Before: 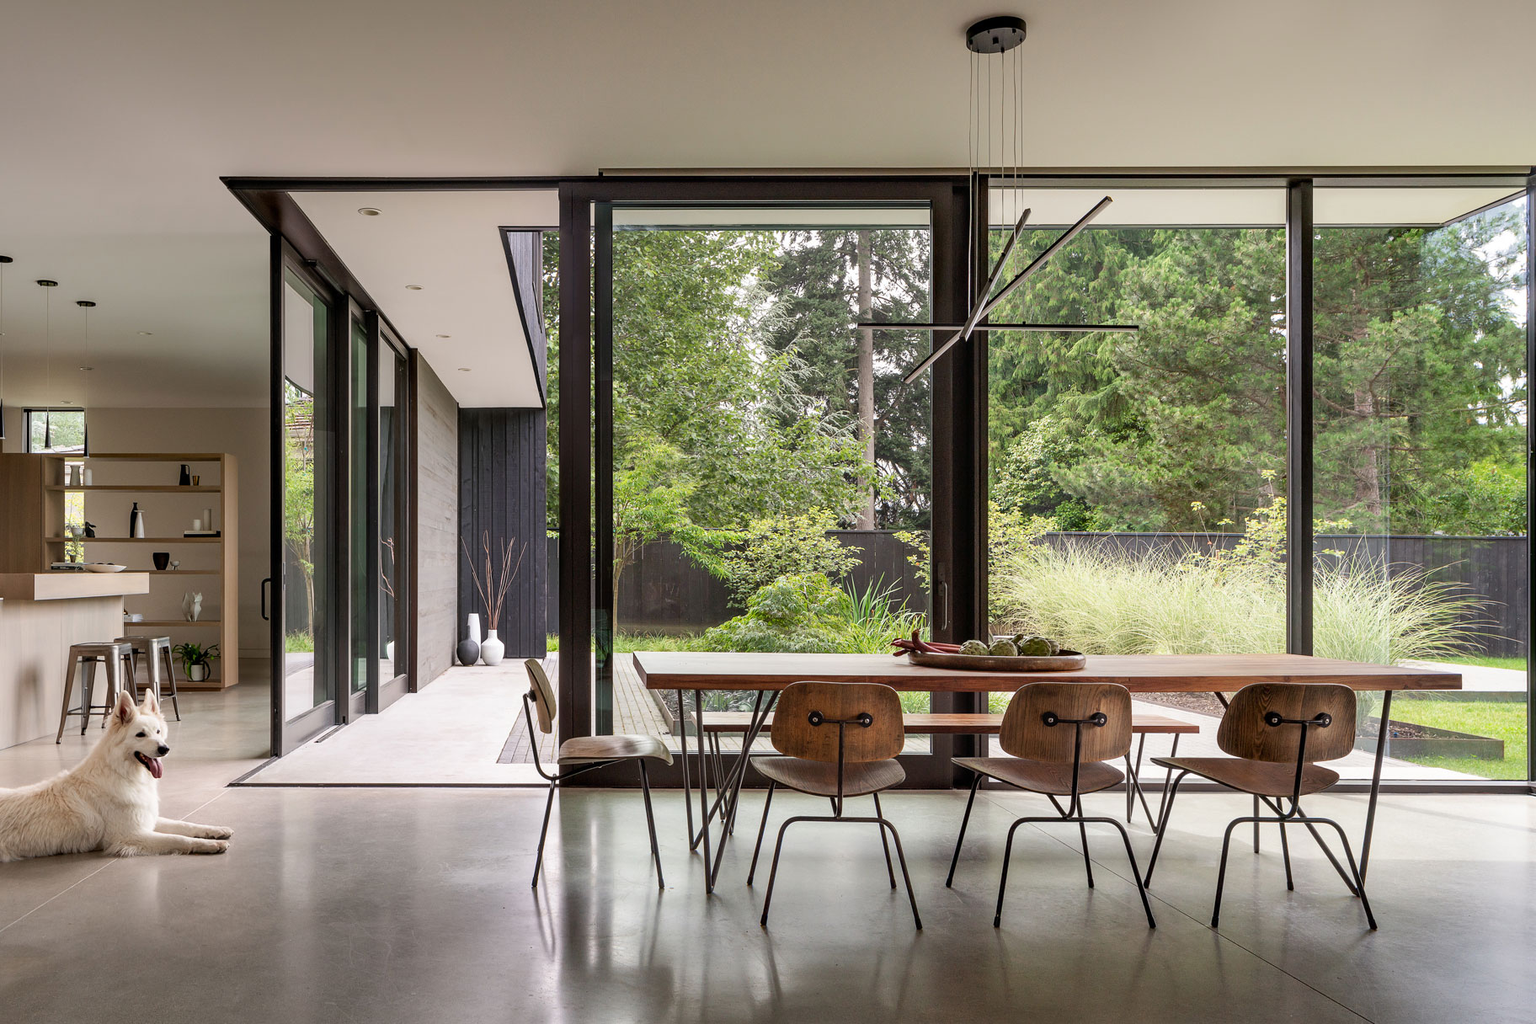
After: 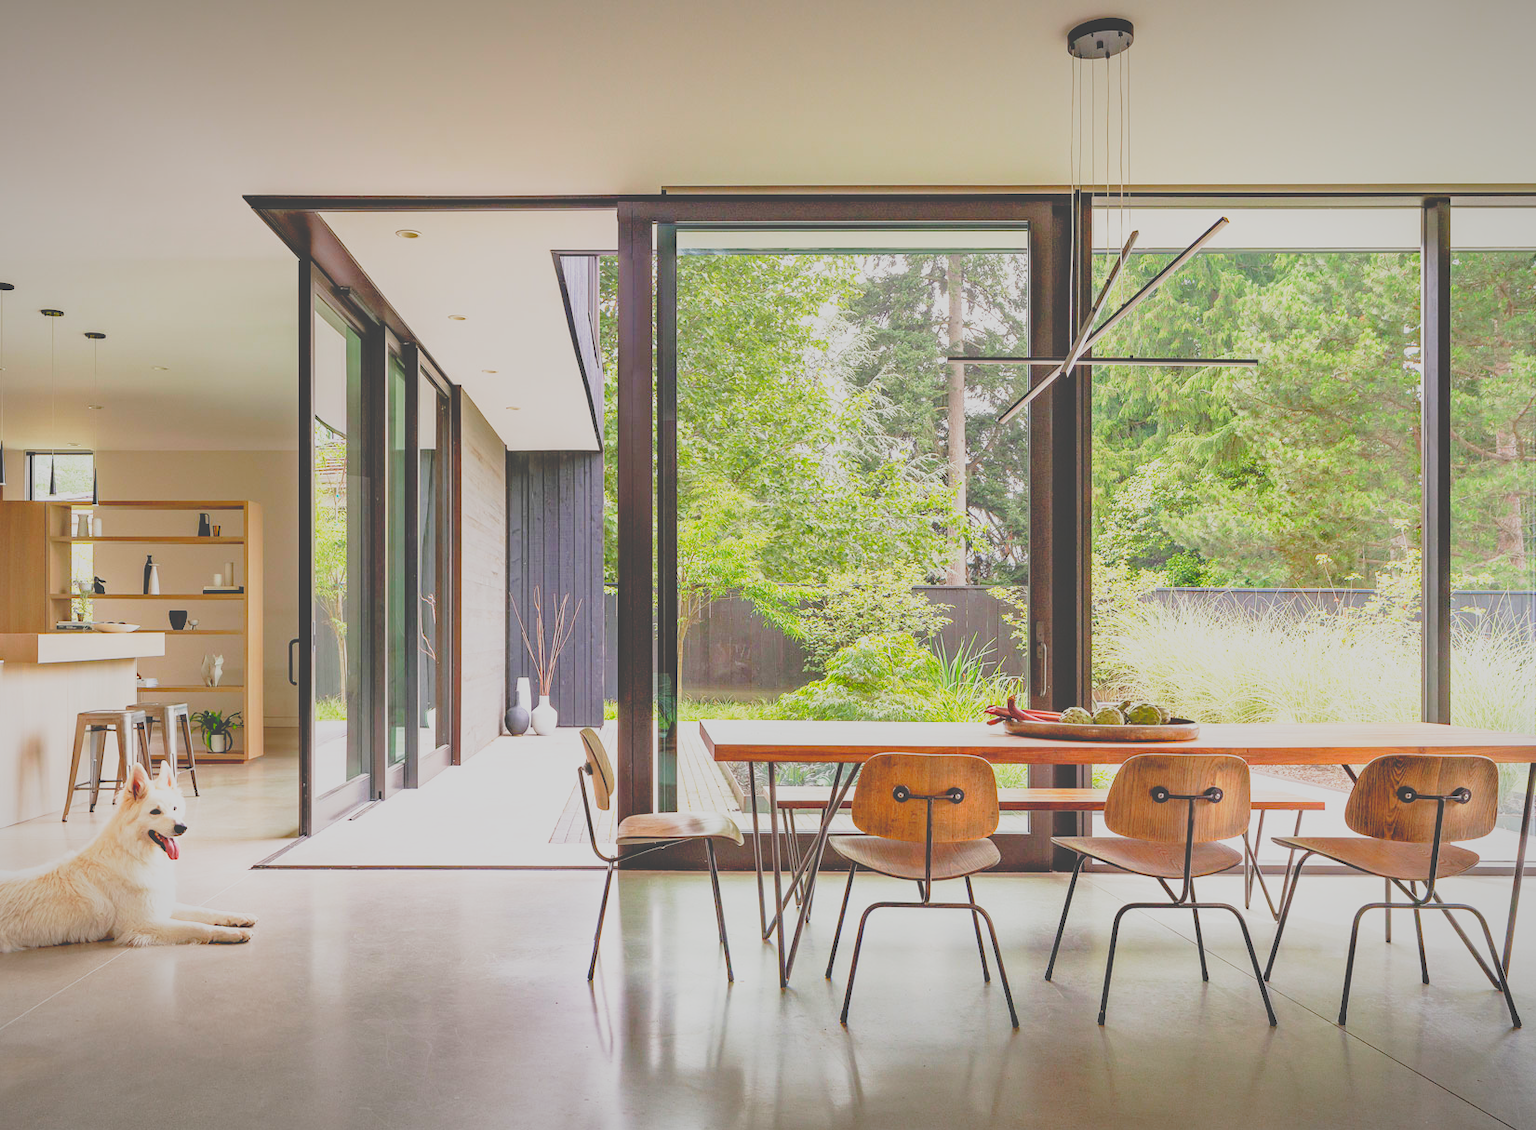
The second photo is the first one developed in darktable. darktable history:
exposure: exposure 0.014 EV, compensate exposure bias true, compensate highlight preservation false
contrast brightness saturation: contrast -0.295
base curve: curves: ch0 [(0, 0) (0.012, 0.01) (0.073, 0.168) (0.31, 0.711) (0.645, 0.957) (1, 1)], exposure shift 0.579, preserve colors none
crop: right 9.479%, bottom 0.034%
vignetting: fall-off start 99.06%, fall-off radius 99.14%, brightness -0.519, saturation -0.51, width/height ratio 1.428
tone curve: curves: ch0 [(0, 0) (0.004, 0.008) (0.077, 0.156) (0.169, 0.29) (0.774, 0.774) (1, 1)], color space Lab, independent channels, preserve colors none
haze removal: adaptive false
